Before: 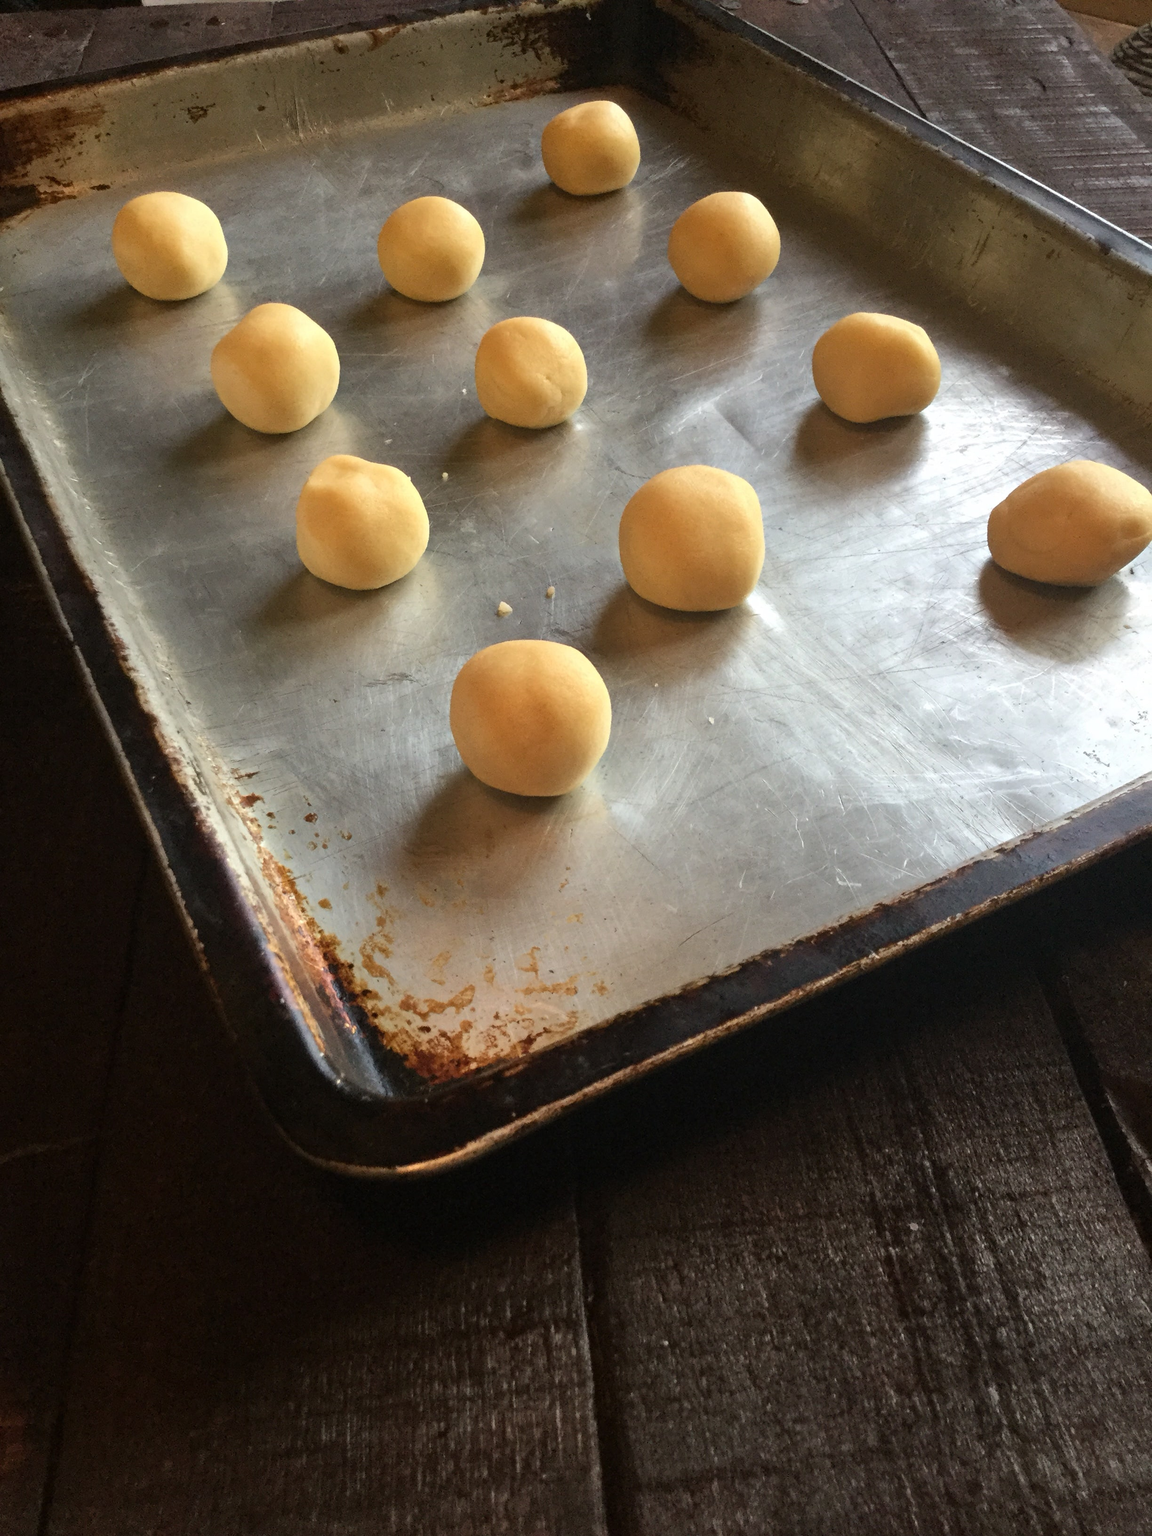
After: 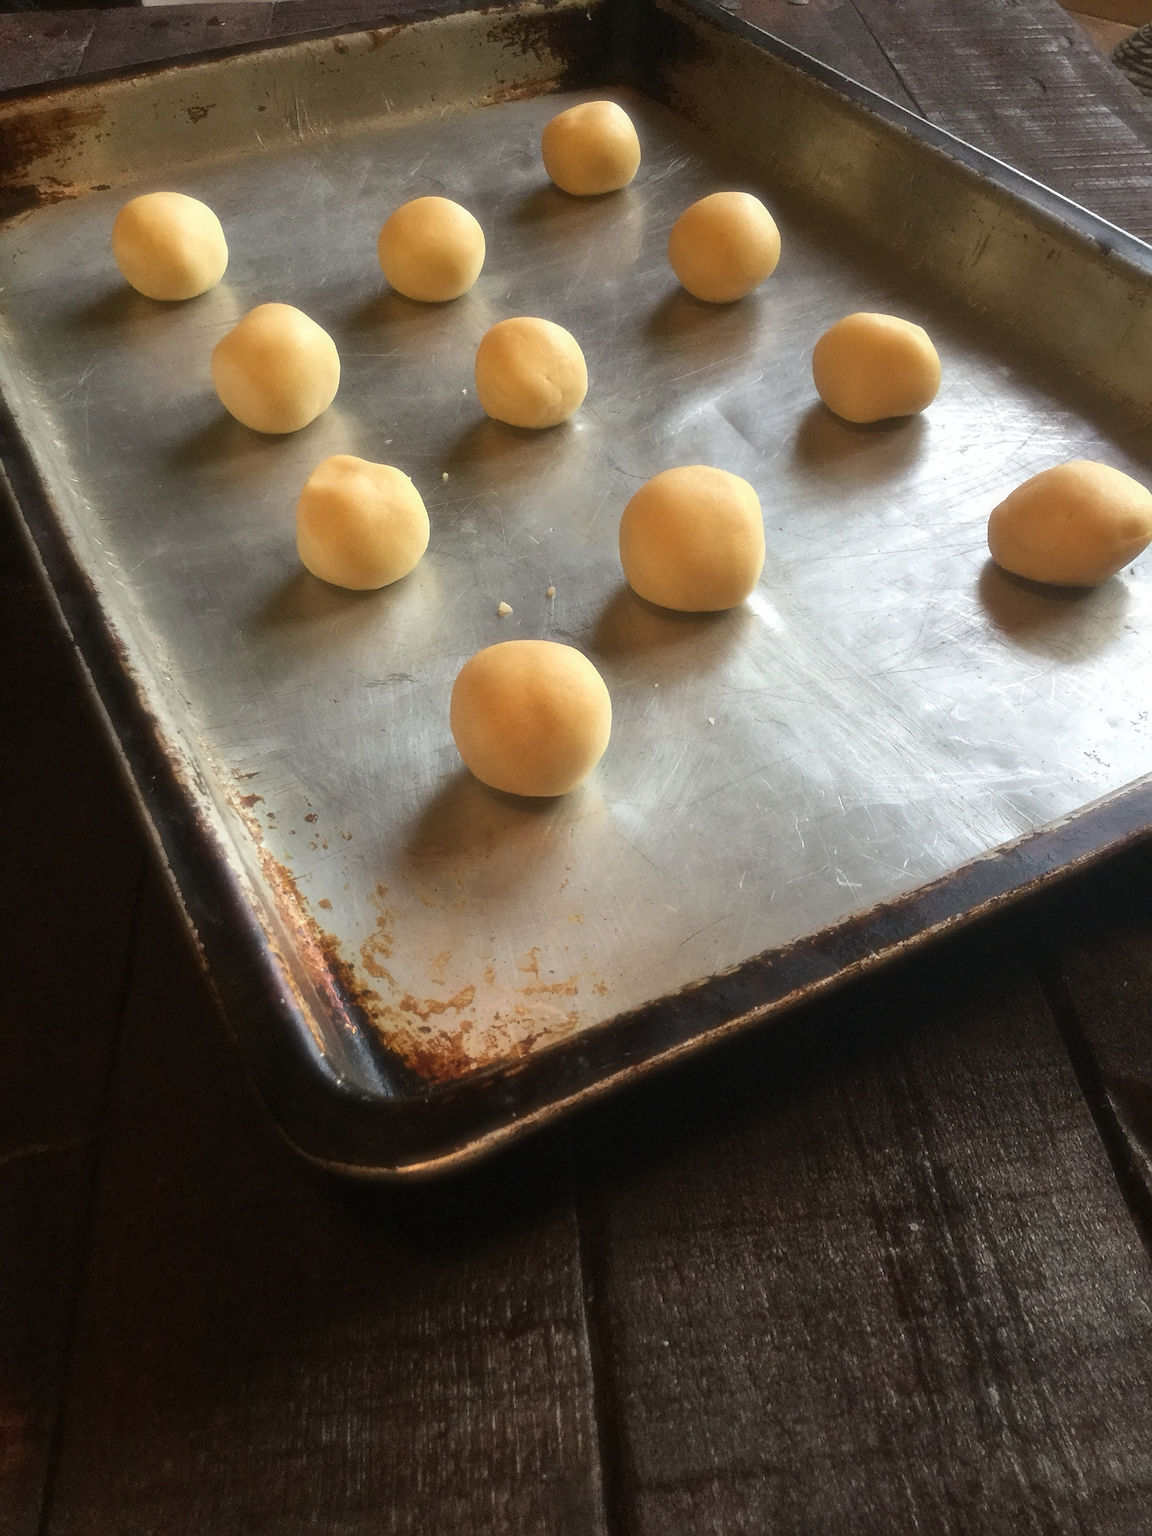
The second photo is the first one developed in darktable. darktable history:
sharpen: on, module defaults
soften: size 19.52%, mix 20.32%
